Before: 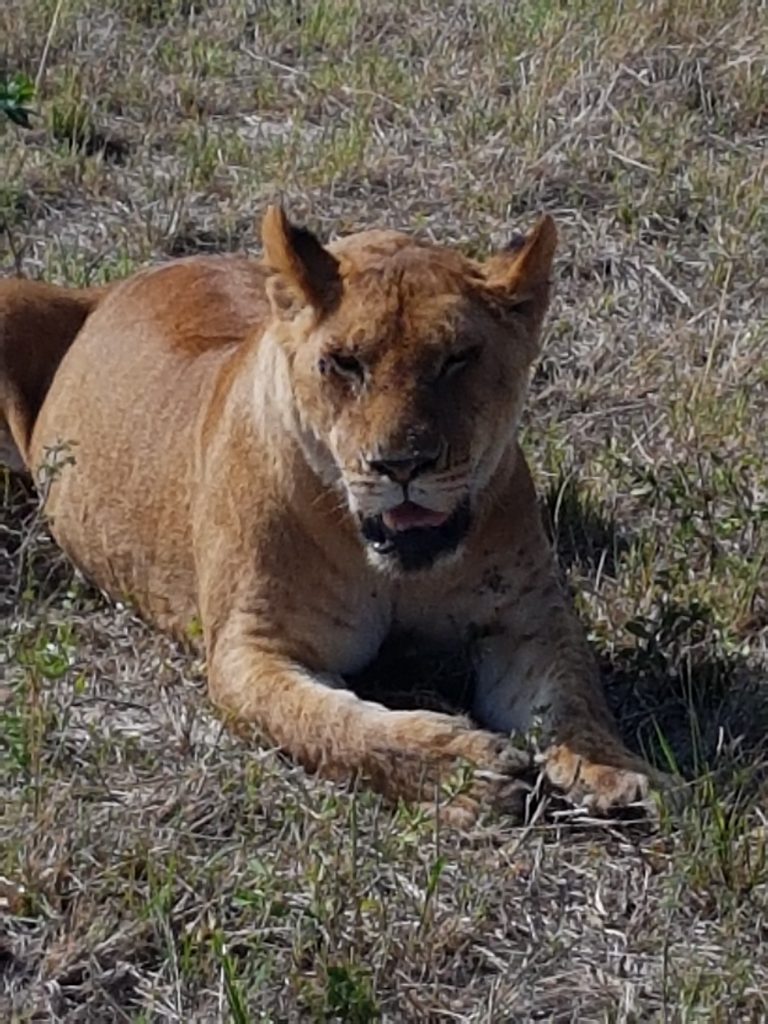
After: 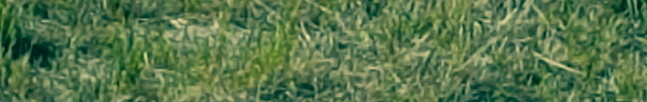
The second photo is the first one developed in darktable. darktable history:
color correction: highlights a* 1.83, highlights b* 34.02, shadows a* -36.68, shadows b* -5.48
crop and rotate: left 9.644%, top 9.491%, right 6.021%, bottom 80.509%
